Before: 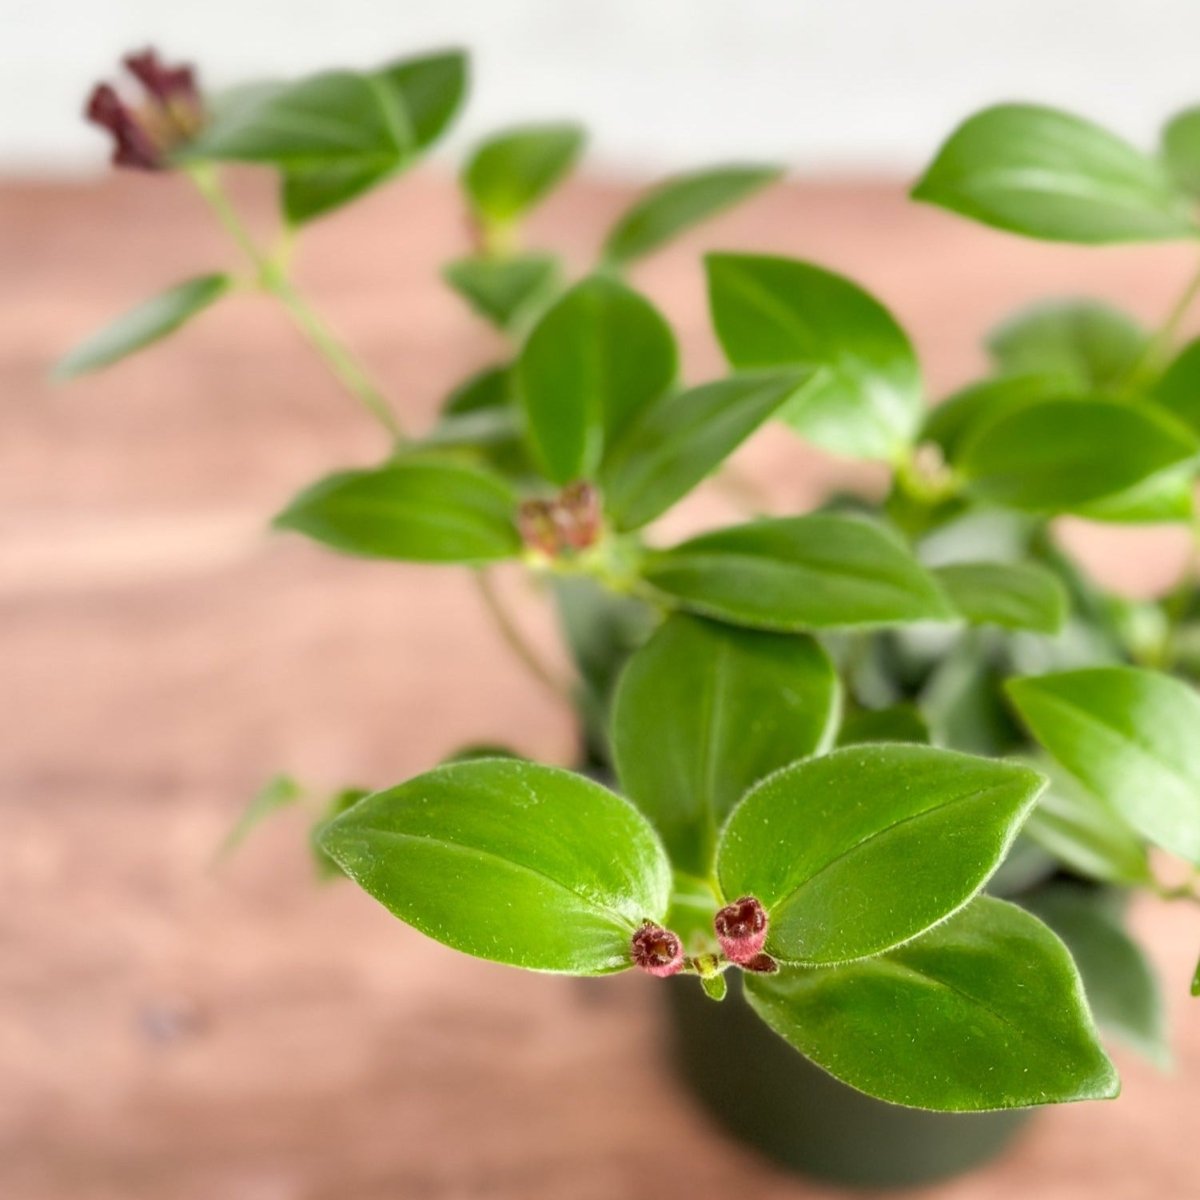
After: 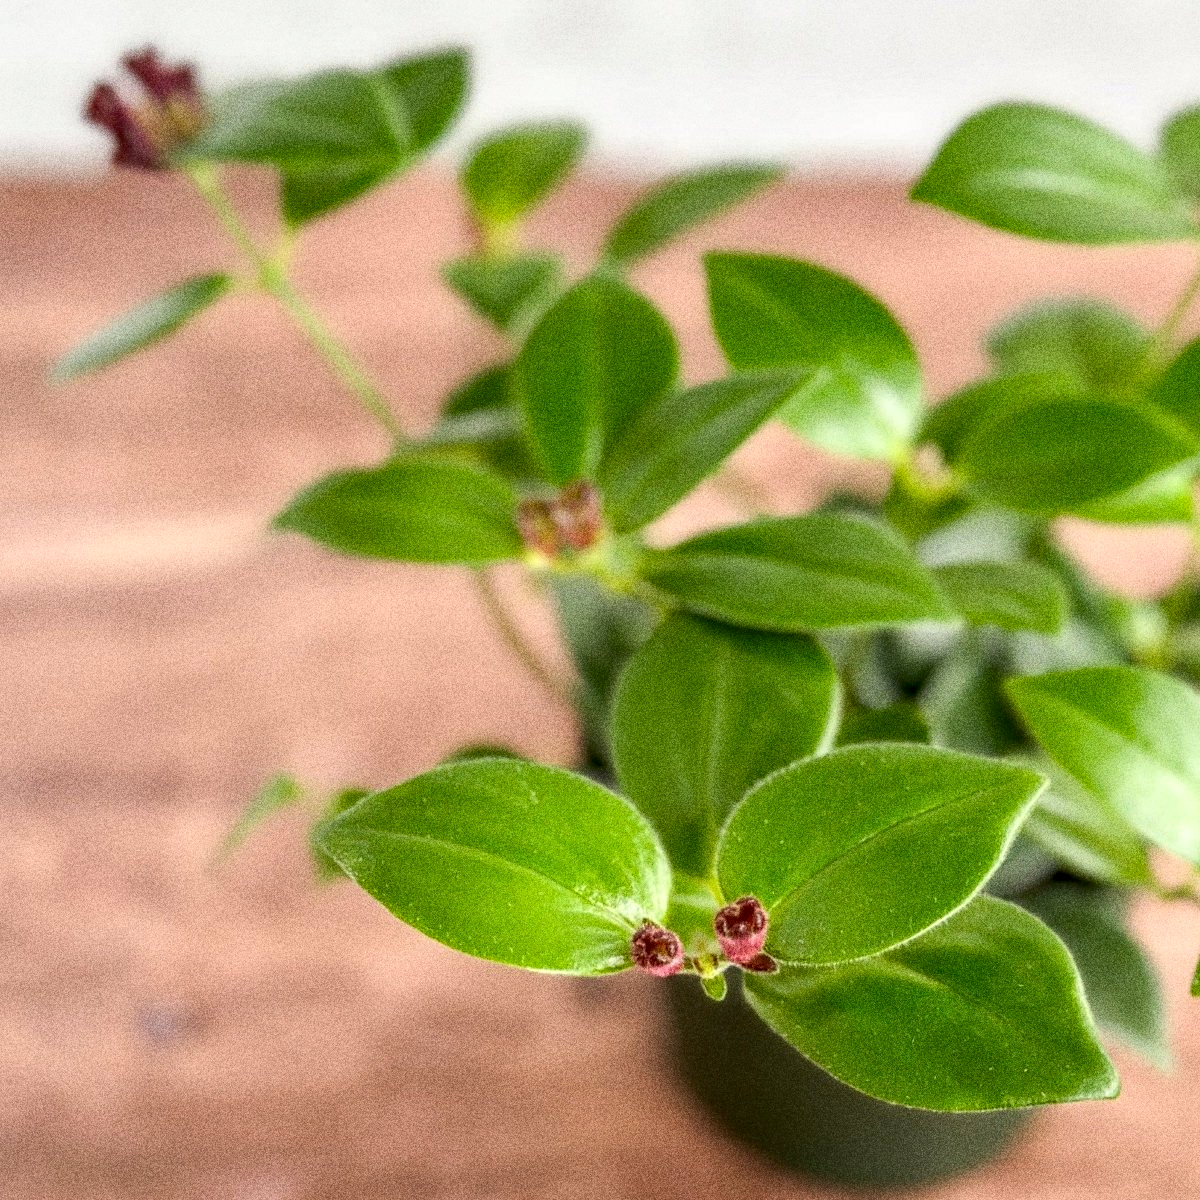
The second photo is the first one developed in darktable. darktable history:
local contrast: on, module defaults
haze removal: compatibility mode true, adaptive false
grain: coarseness 10.62 ISO, strength 55.56%
